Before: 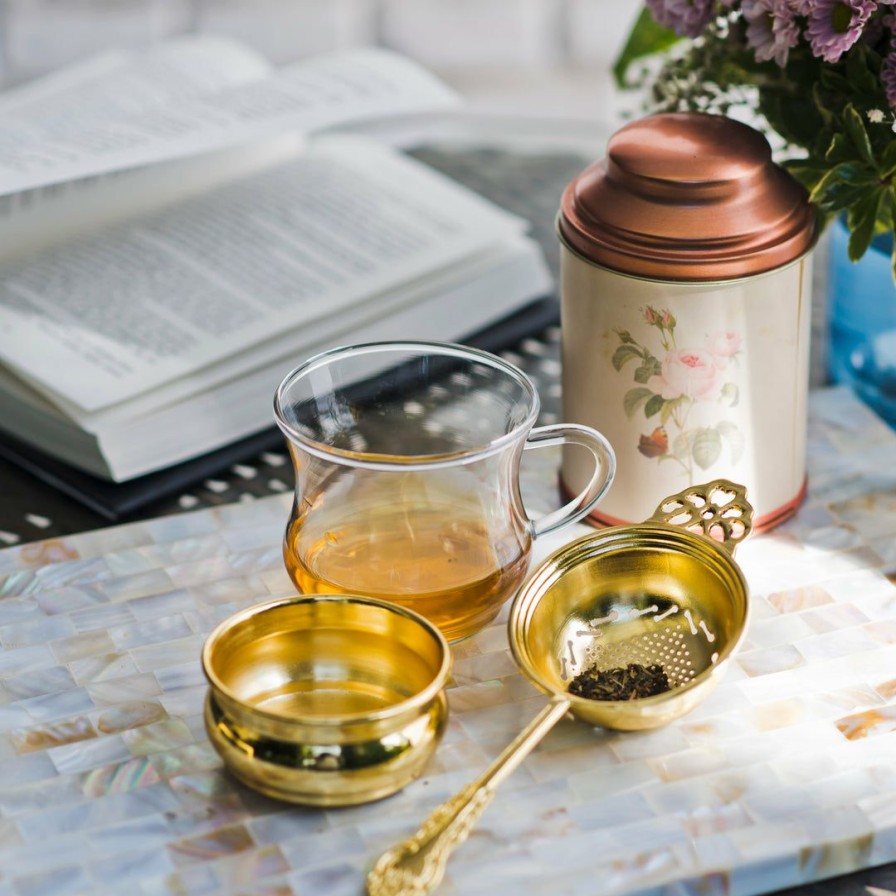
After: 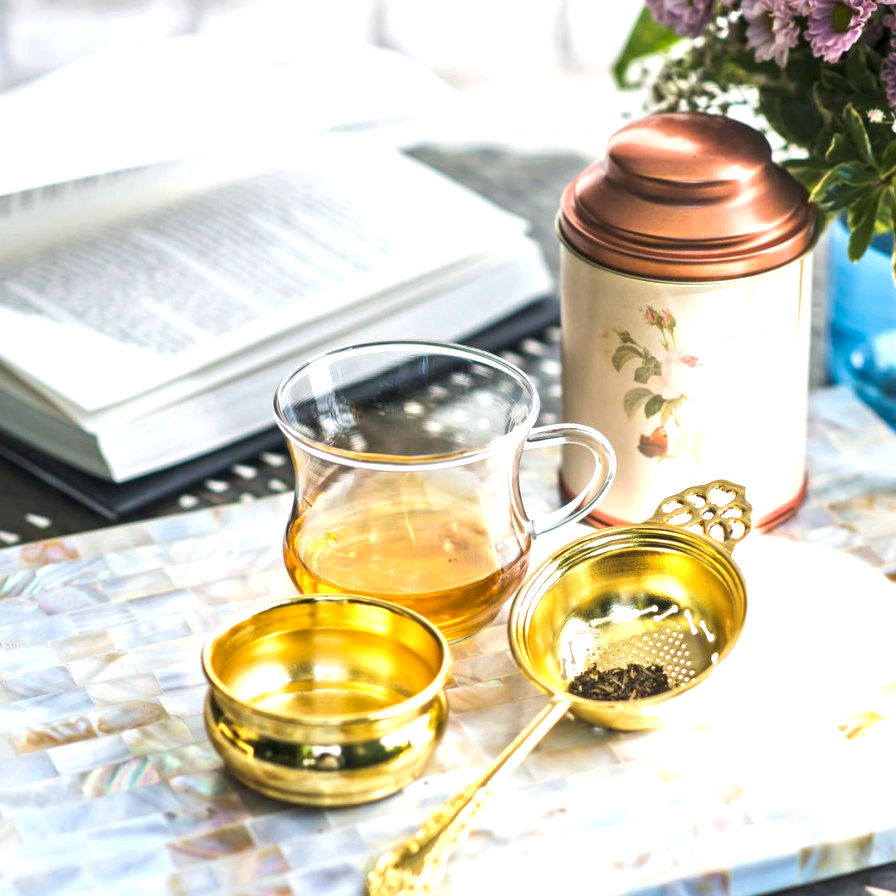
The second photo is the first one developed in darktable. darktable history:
exposure: black level correction 0, exposure 1.015 EV, compensate exposure bias true, compensate highlight preservation false
rotate and perspective: automatic cropping original format, crop left 0, crop top 0
local contrast: on, module defaults
